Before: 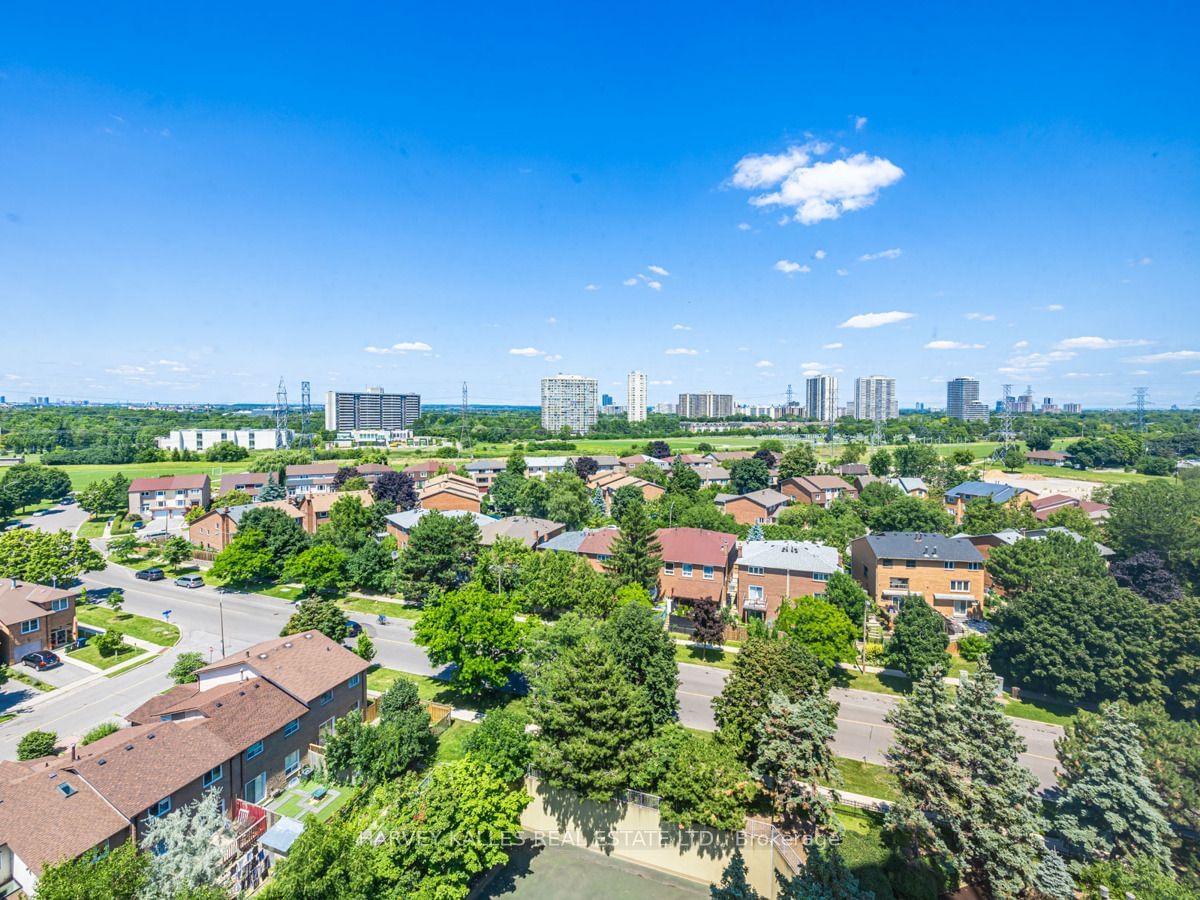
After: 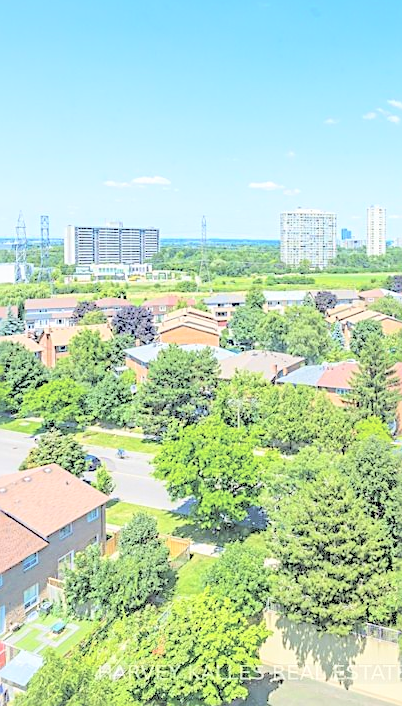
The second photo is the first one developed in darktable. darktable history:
contrast brightness saturation: brightness 1
crop and rotate: left 21.77%, top 18.528%, right 44.676%, bottom 2.997%
sharpen: amount 0.6
